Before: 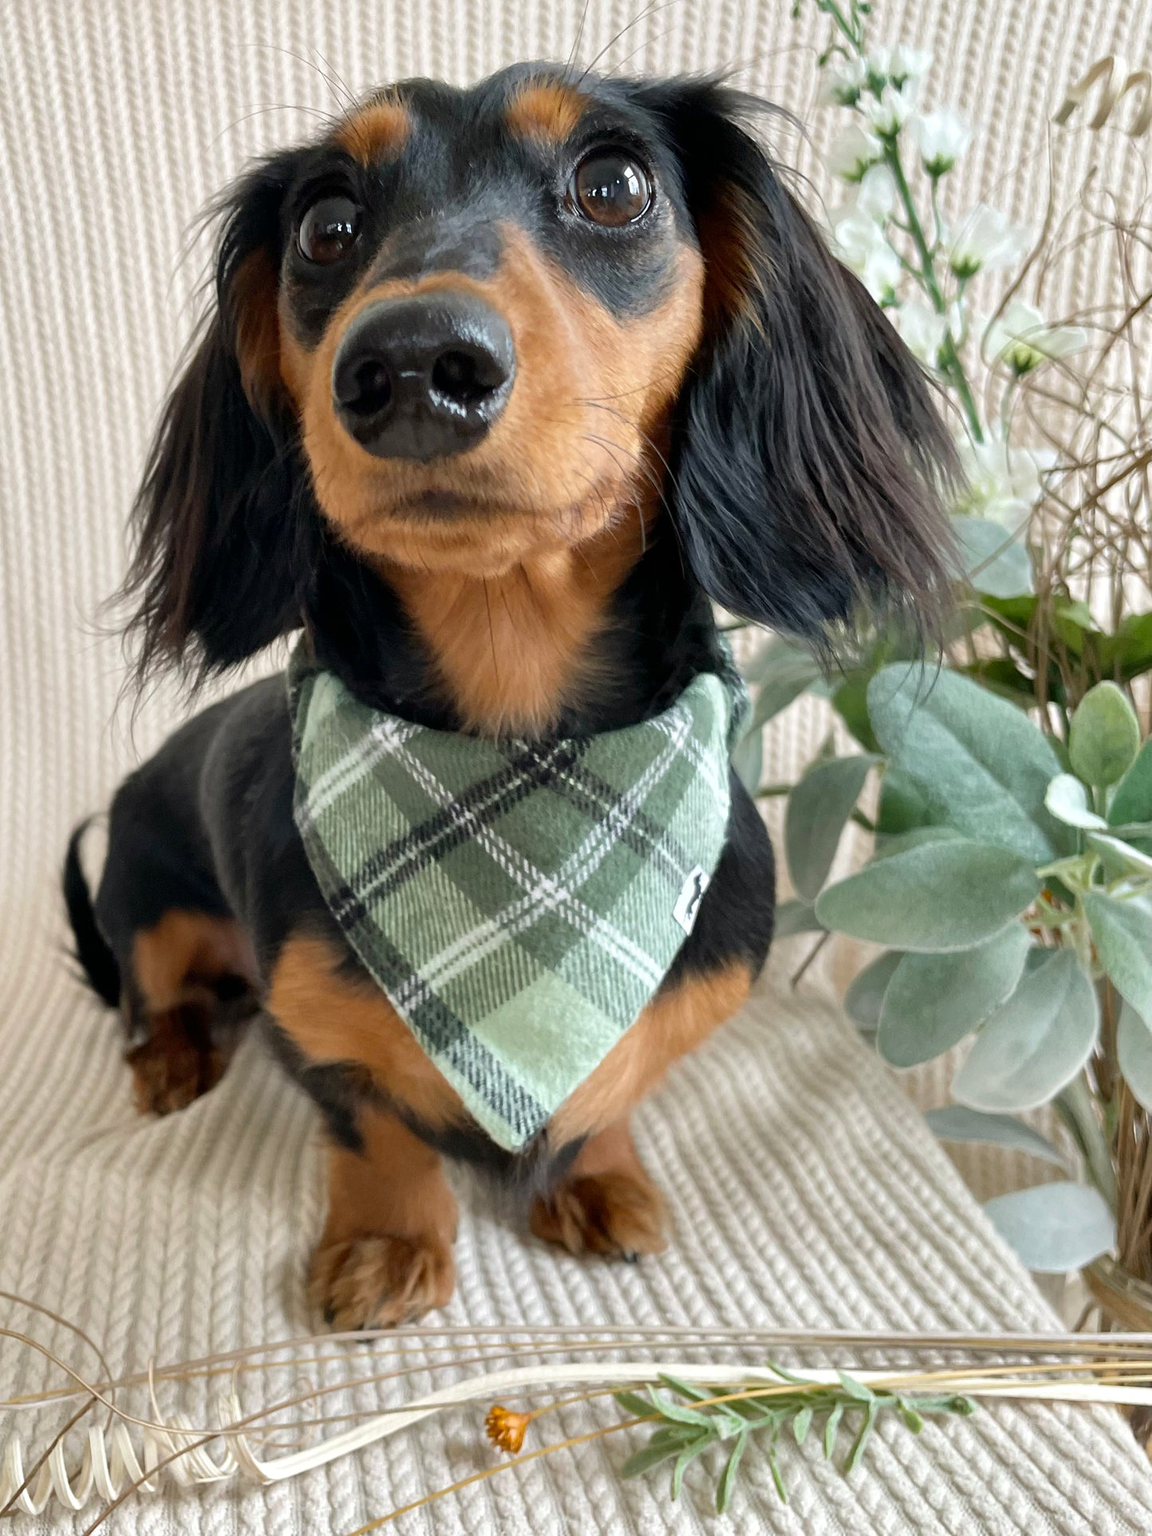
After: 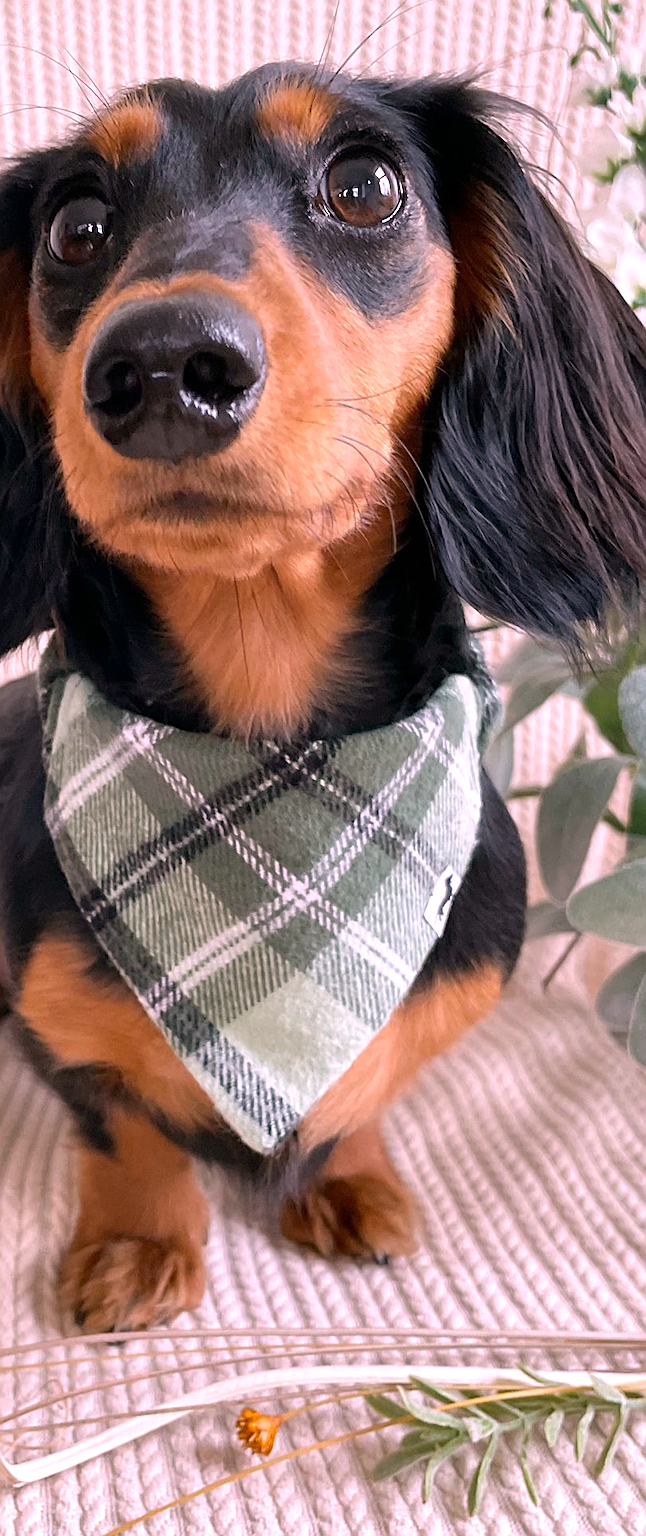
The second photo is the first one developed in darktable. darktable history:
sharpen: on, module defaults
crop: left 21.674%, right 22.086%
white balance: red 1.188, blue 1.11
